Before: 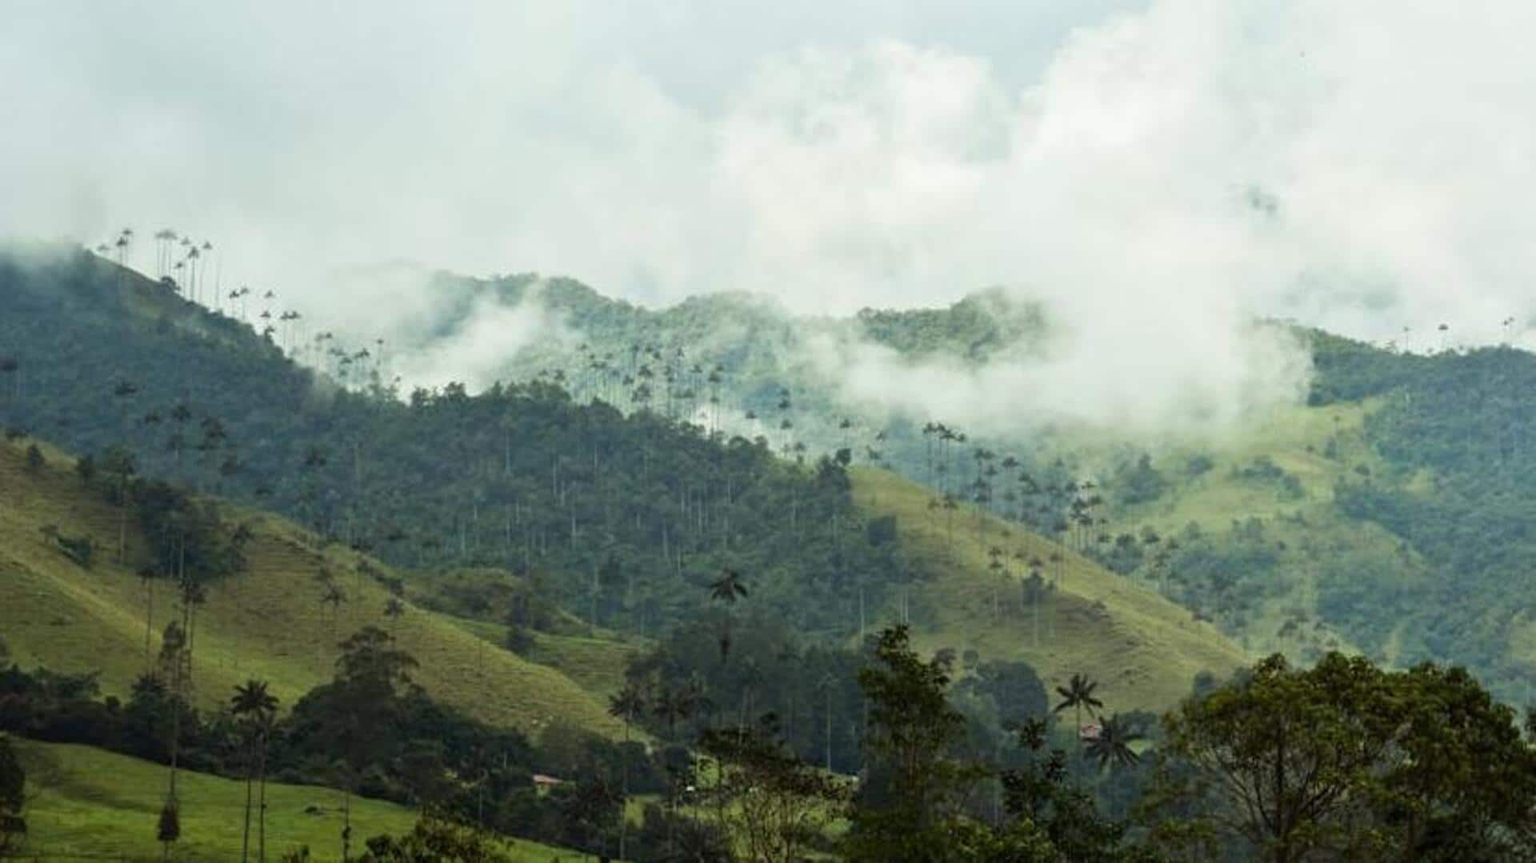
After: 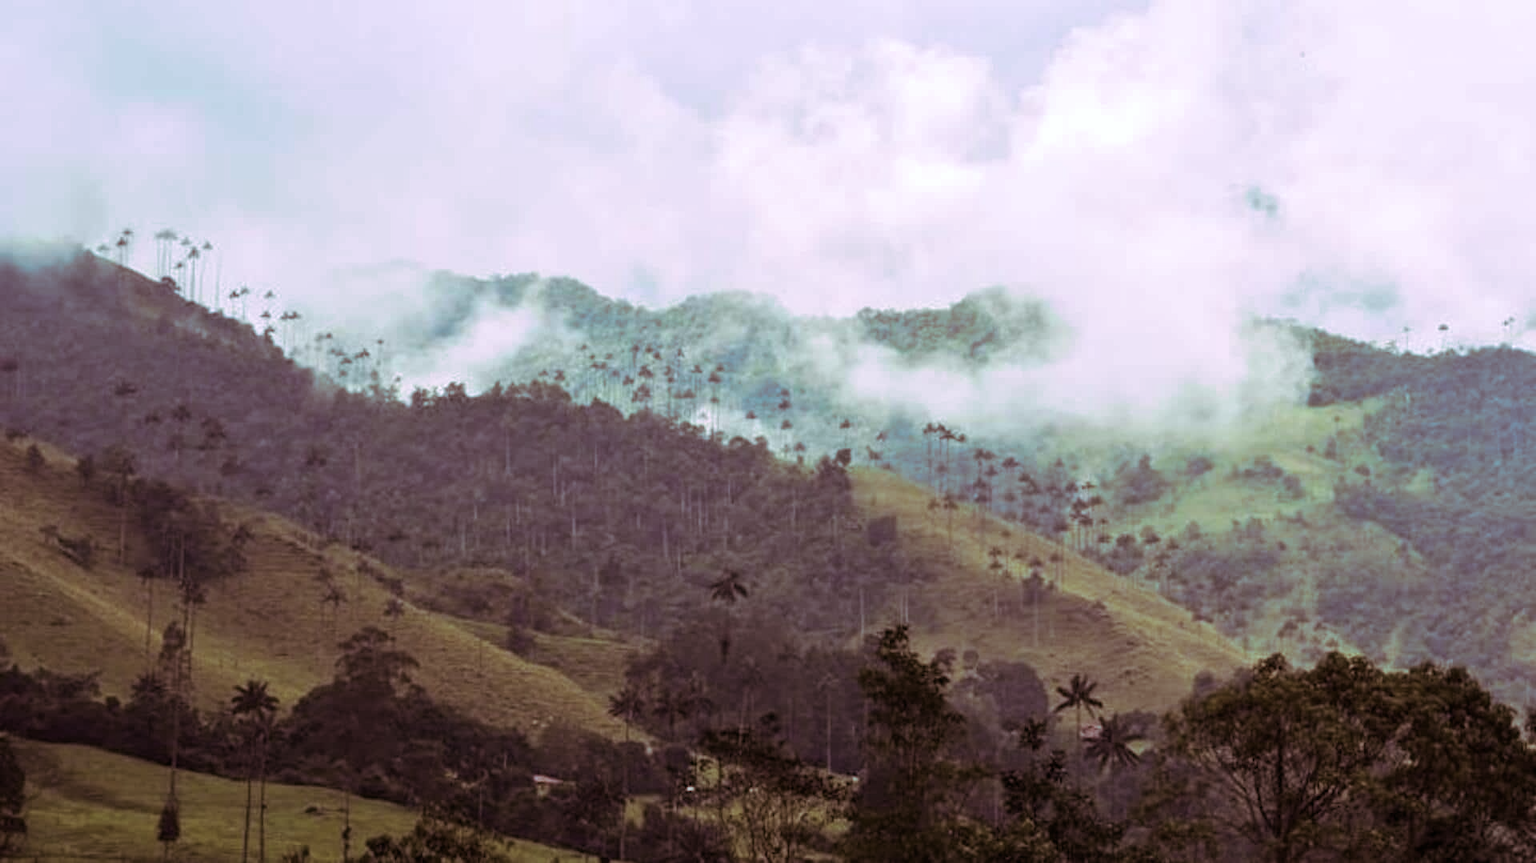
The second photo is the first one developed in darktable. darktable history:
split-toning: highlights › hue 298.8°, highlights › saturation 0.73, compress 41.76%
white balance: red 1.004, blue 1.096
